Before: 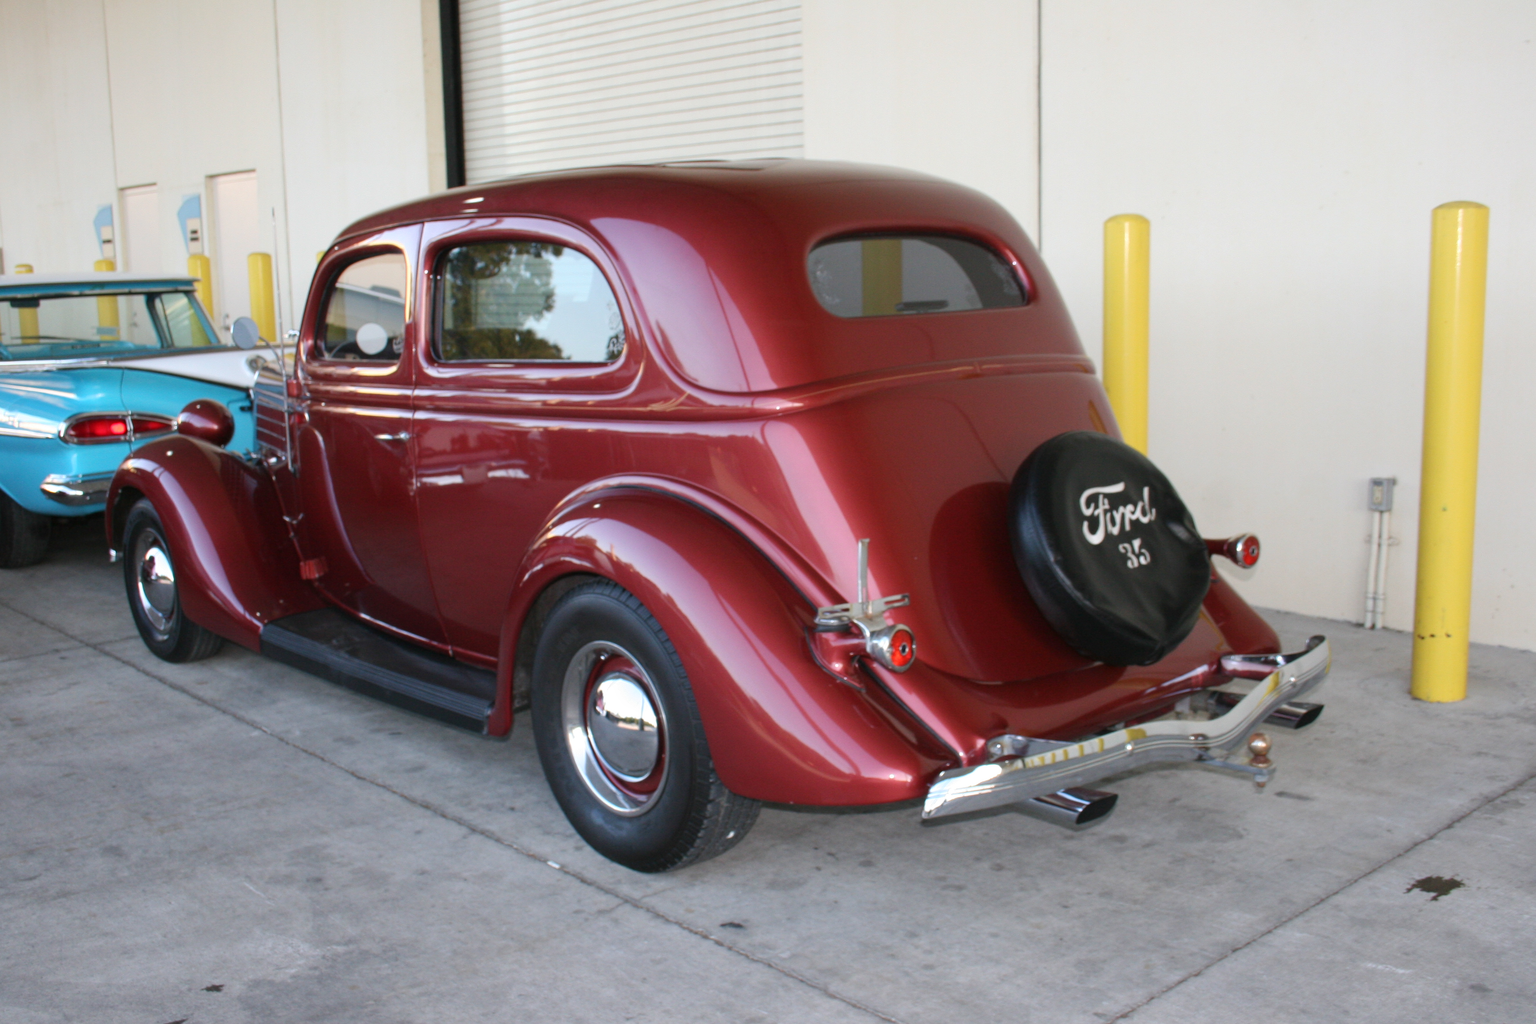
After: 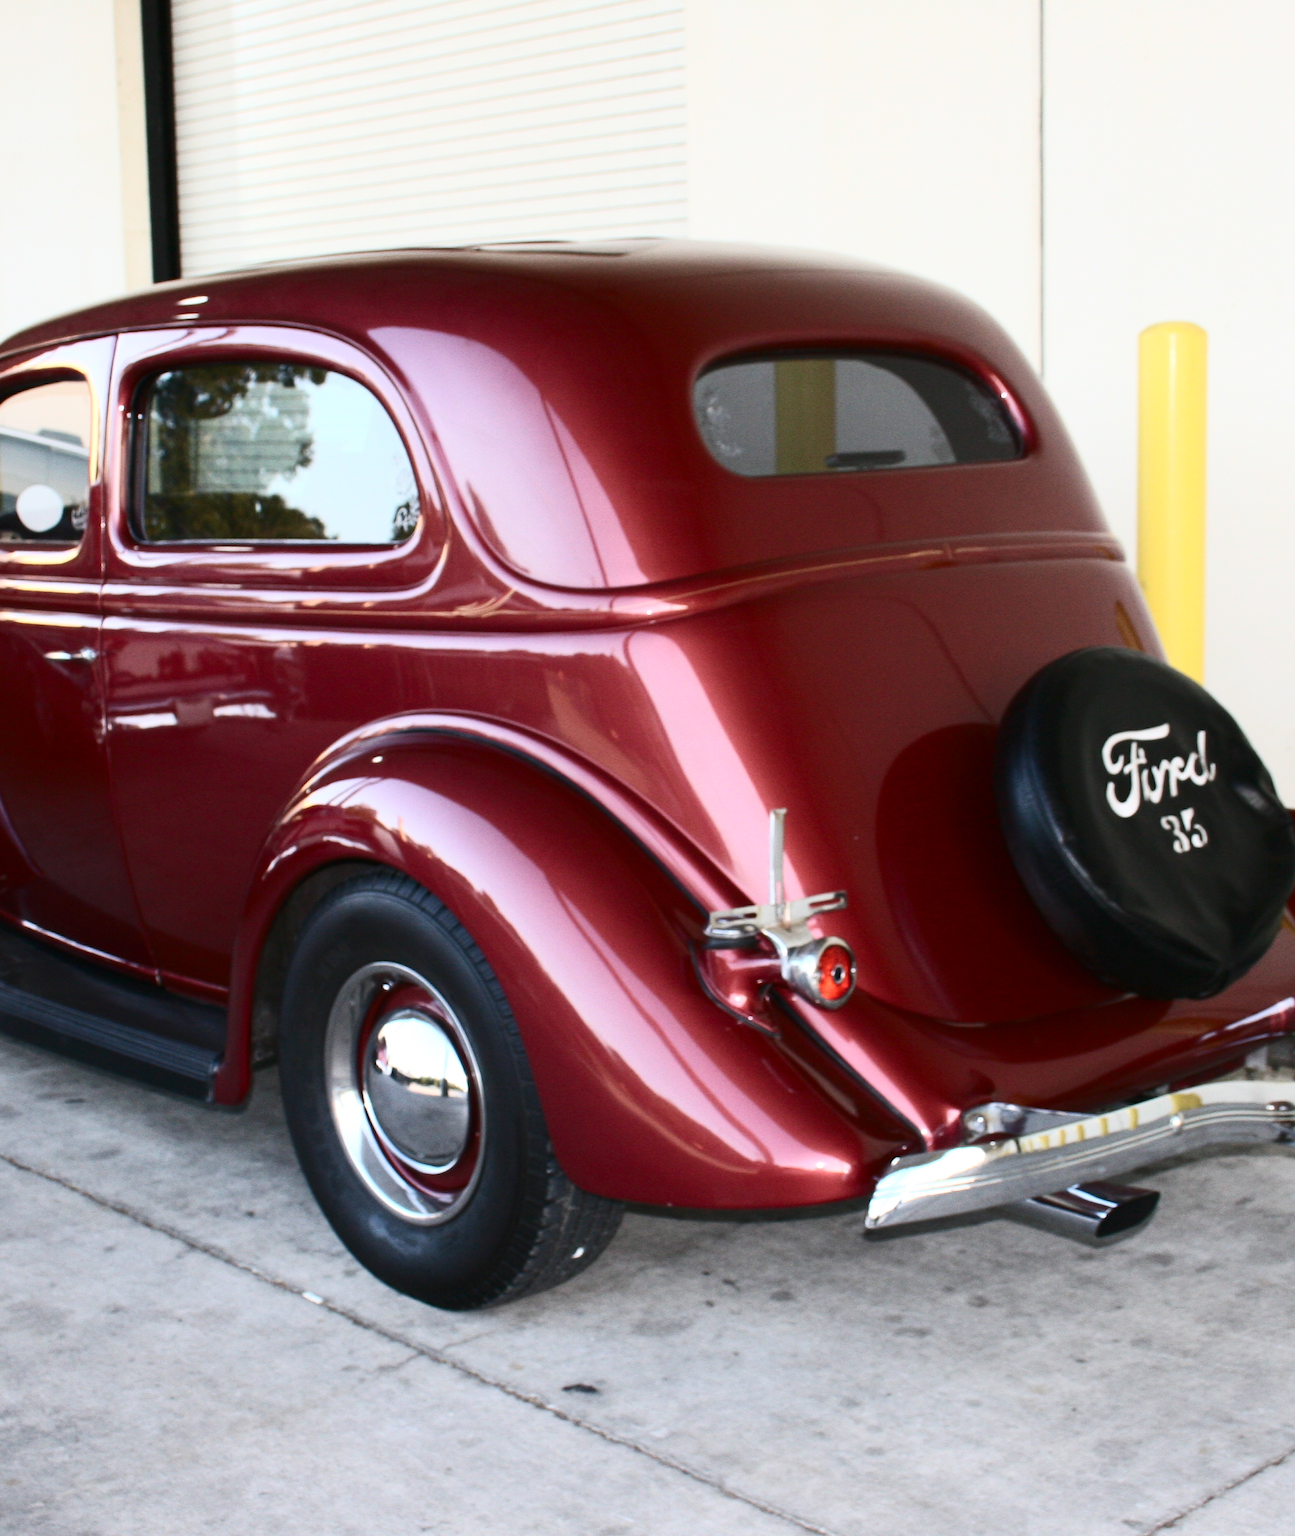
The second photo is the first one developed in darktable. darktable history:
contrast brightness saturation: contrast 0.39, brightness 0.1
crop and rotate: left 22.516%, right 21.234%
